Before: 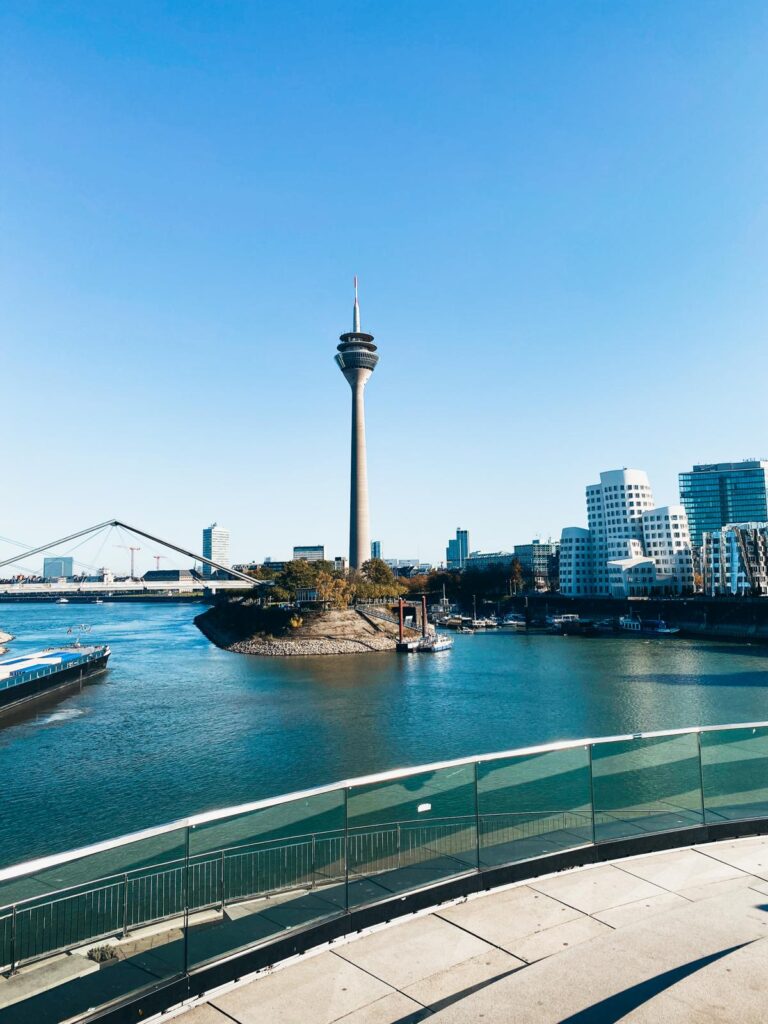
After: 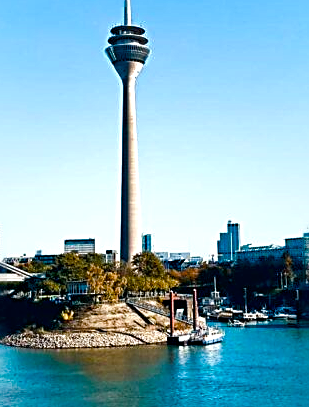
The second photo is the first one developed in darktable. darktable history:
sharpen: radius 2.619, amount 0.701
exposure: exposure 0.13 EV, compensate exposure bias true, compensate highlight preservation false
crop: left 29.865%, top 30%, right 29.888%, bottom 30.234%
color balance rgb: shadows lift › luminance 0.881%, shadows lift › chroma 0.312%, shadows lift › hue 22.36°, linear chroma grading › global chroma 5.517%, perceptual saturation grading › global saturation 0.592%, perceptual saturation grading › highlights -17.688%, perceptual saturation grading › mid-tones 32.654%, perceptual saturation grading › shadows 50.359%, global vibrance 41.413%
local contrast: mode bilateral grid, contrast 45, coarseness 70, detail 213%, midtone range 0.2
